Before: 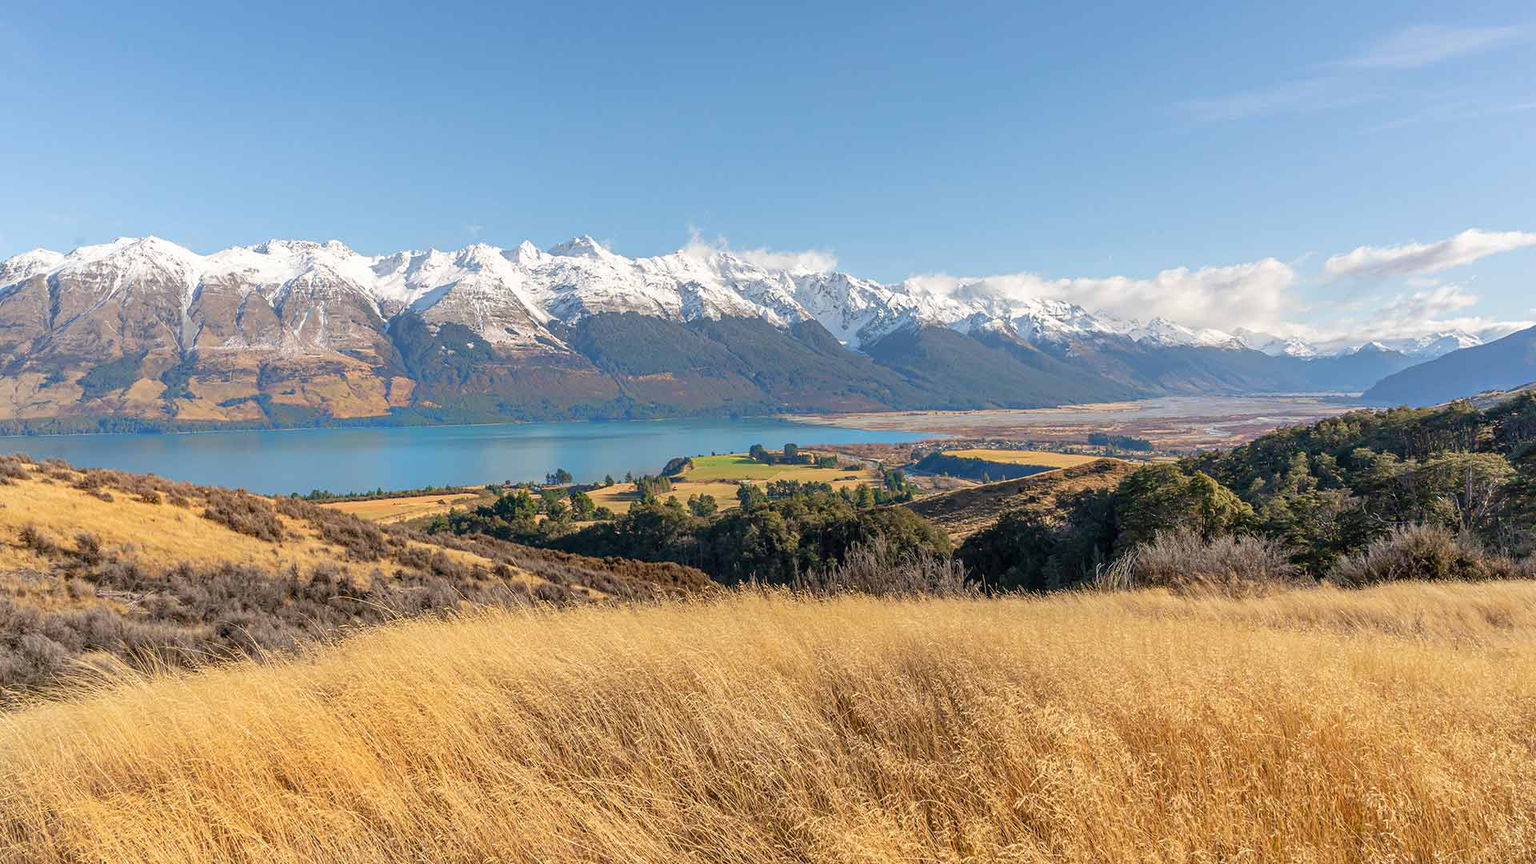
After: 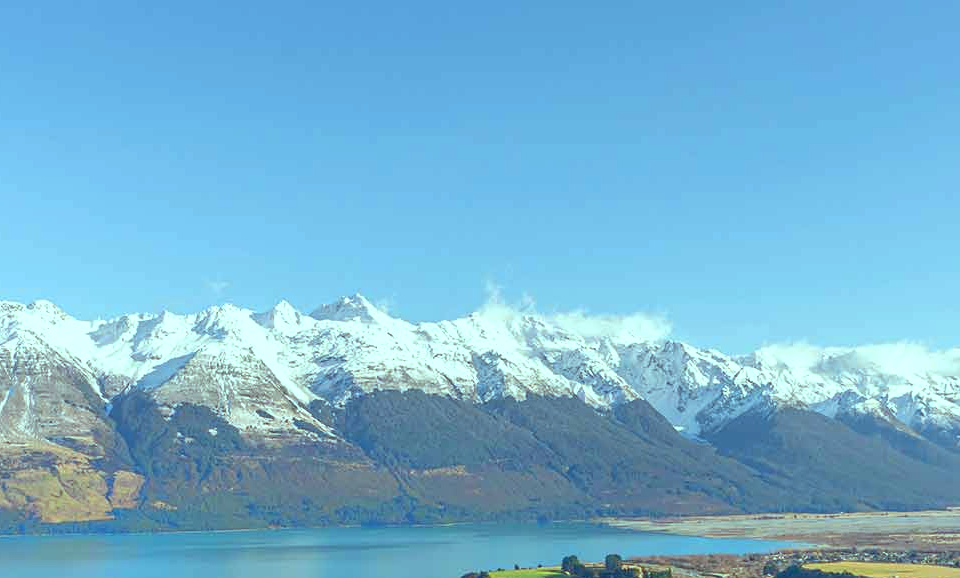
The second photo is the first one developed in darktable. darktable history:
crop: left 19.556%, right 30.401%, bottom 46.458%
color balance: mode lift, gamma, gain (sRGB), lift [0.997, 0.979, 1.021, 1.011], gamma [1, 1.084, 0.916, 0.998], gain [1, 0.87, 1.13, 1.101], contrast 4.55%, contrast fulcrum 38.24%, output saturation 104.09%
